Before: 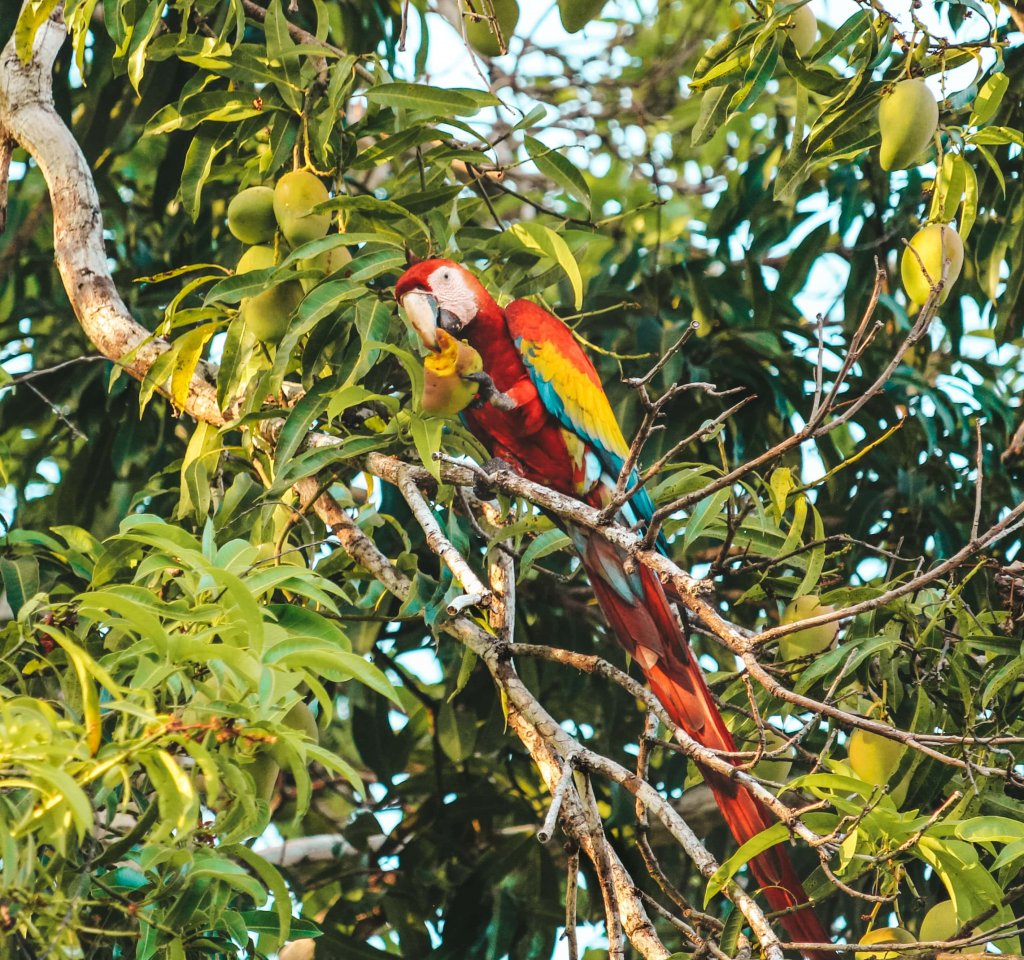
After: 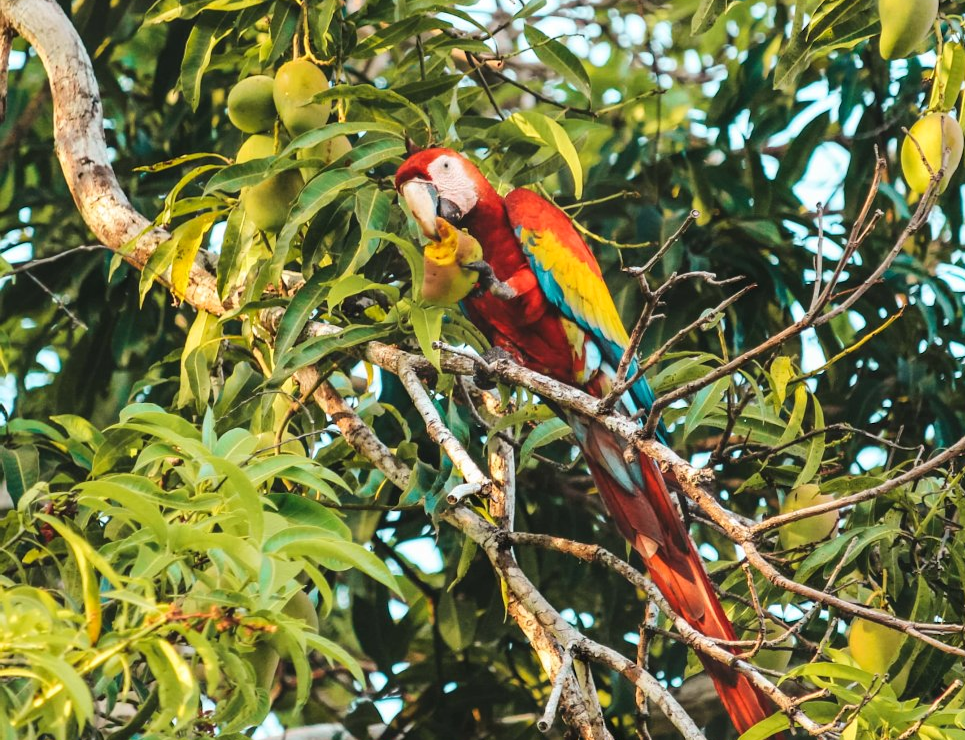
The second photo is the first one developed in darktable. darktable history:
crop and rotate: angle 0.03°, top 11.643%, right 5.651%, bottom 11.189%
exposure: compensate highlight preservation false
tone curve: curves: ch0 [(0, 0) (0.265, 0.253) (0.732, 0.751) (1, 1)], color space Lab, linked channels, preserve colors none
